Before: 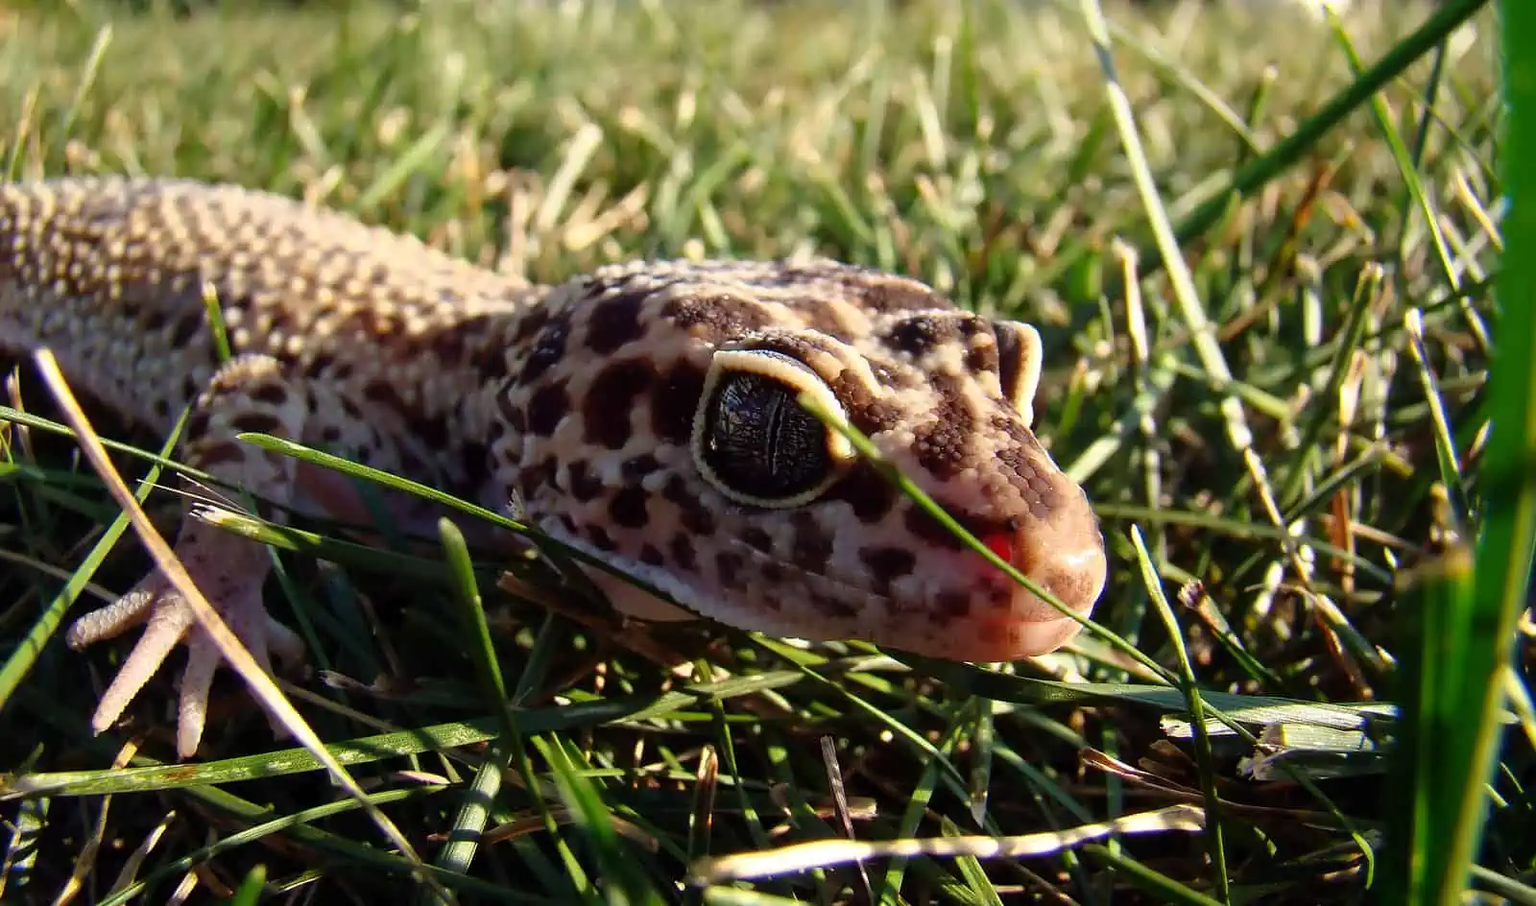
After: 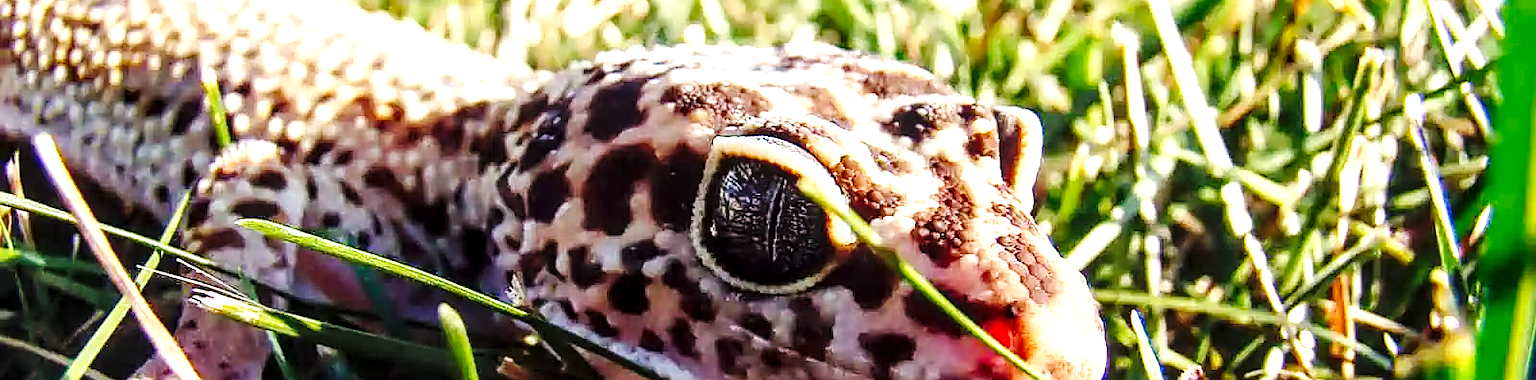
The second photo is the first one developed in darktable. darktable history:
local contrast: detail 140%
exposure: black level correction 0, exposure 1.199 EV, compensate exposure bias true, compensate highlight preservation false
base curve: curves: ch0 [(0, 0) (0.036, 0.025) (0.121, 0.166) (0.206, 0.329) (0.605, 0.79) (1, 1)], preserve colors none
crop and rotate: top 23.626%, bottom 34.4%
sharpen: on, module defaults
